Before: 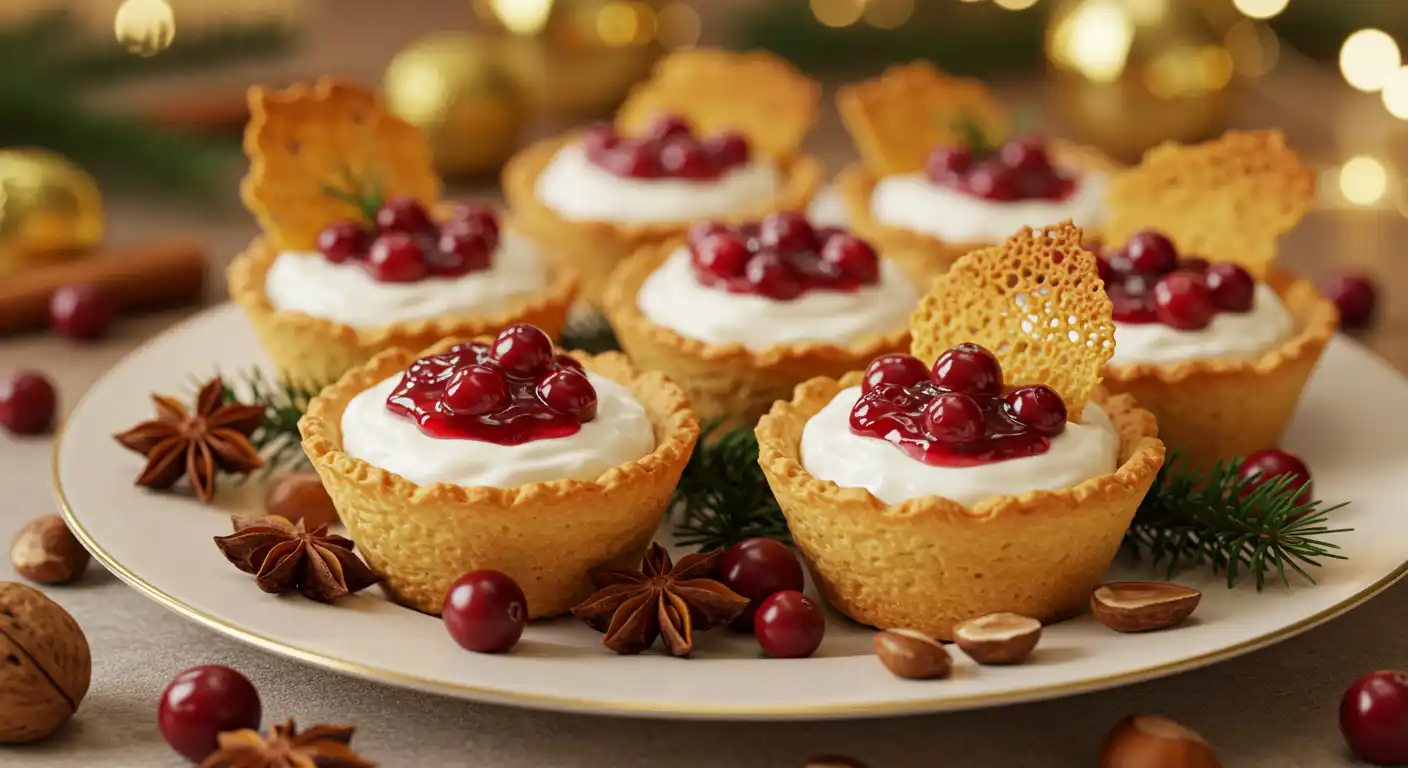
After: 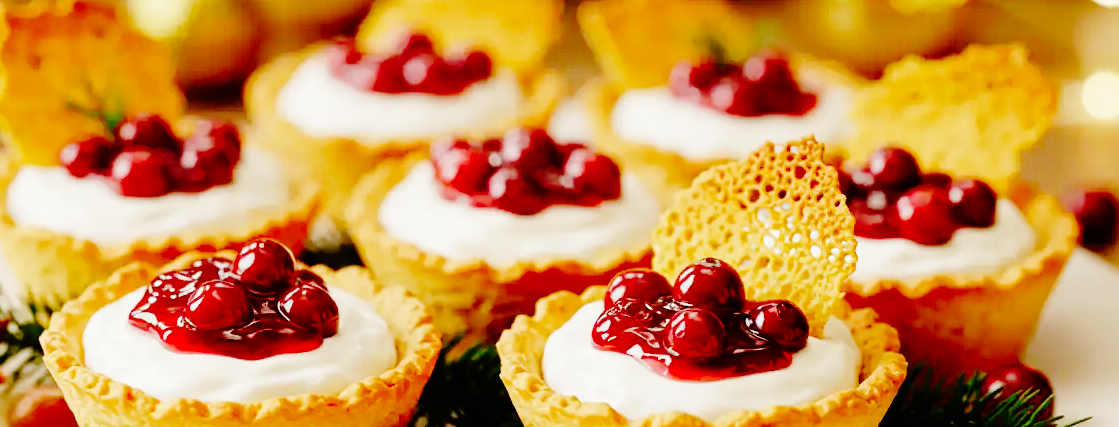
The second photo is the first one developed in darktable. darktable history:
crop: left 18.38%, top 11.092%, right 2.134%, bottom 33.217%
base curve: curves: ch0 [(0, 0) (0.036, 0.01) (0.123, 0.254) (0.258, 0.504) (0.507, 0.748) (1, 1)], preserve colors none
